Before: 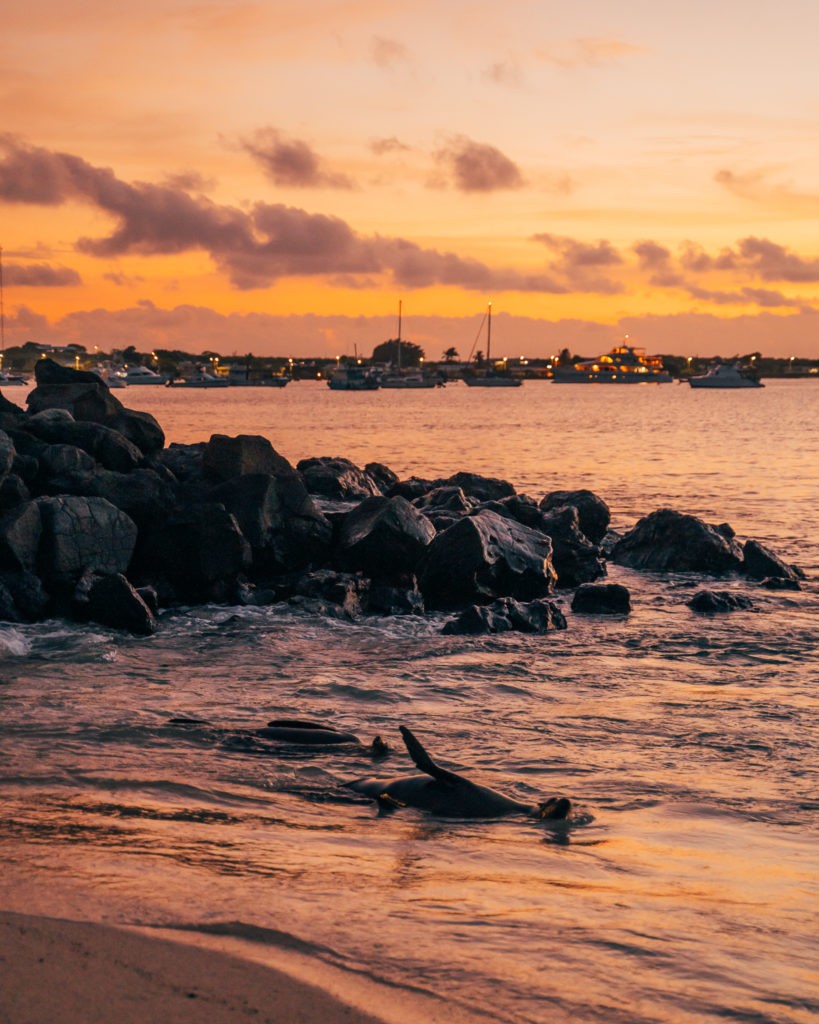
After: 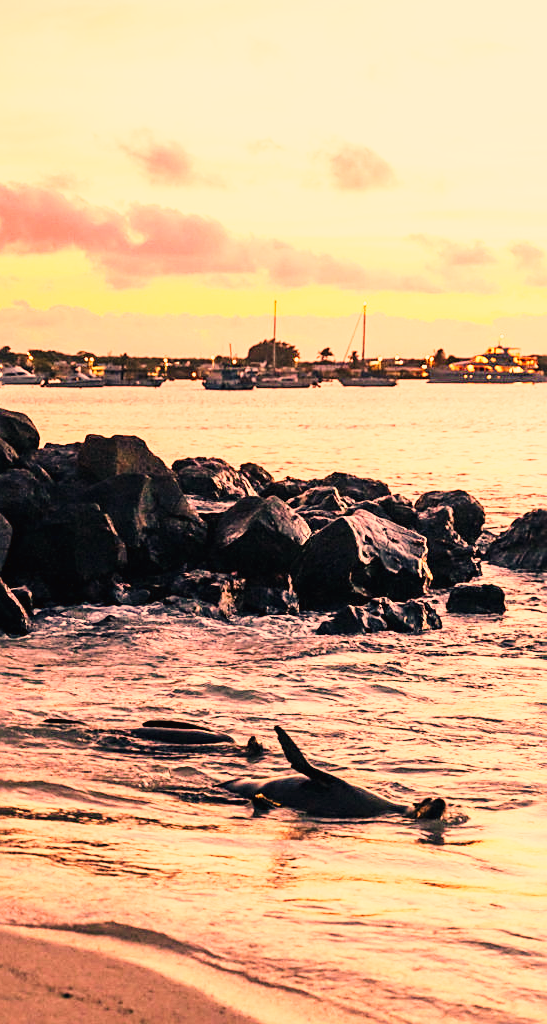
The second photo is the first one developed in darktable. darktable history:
crop and rotate: left 15.314%, right 17.887%
velvia: on, module defaults
base curve: curves: ch0 [(0, 0.003) (0.001, 0.002) (0.006, 0.004) (0.02, 0.022) (0.048, 0.086) (0.094, 0.234) (0.162, 0.431) (0.258, 0.629) (0.385, 0.8) (0.548, 0.918) (0.751, 0.988) (1, 1)], preserve colors none
color correction: highlights a* 39.39, highlights b* 39.56, saturation 0.687
exposure: black level correction 0, exposure 0.701 EV, compensate highlight preservation false
sharpen: on, module defaults
